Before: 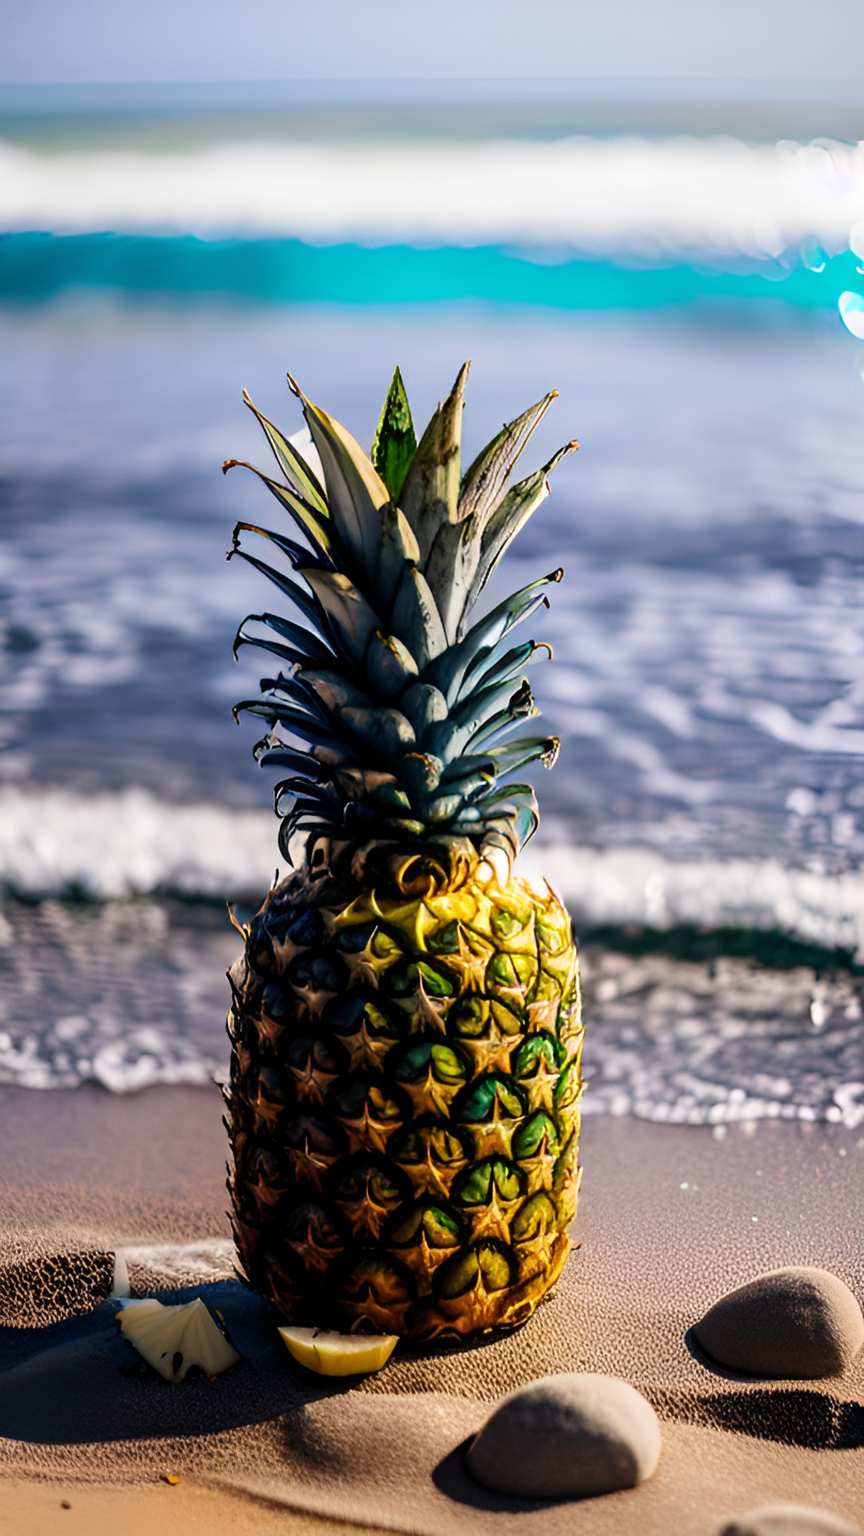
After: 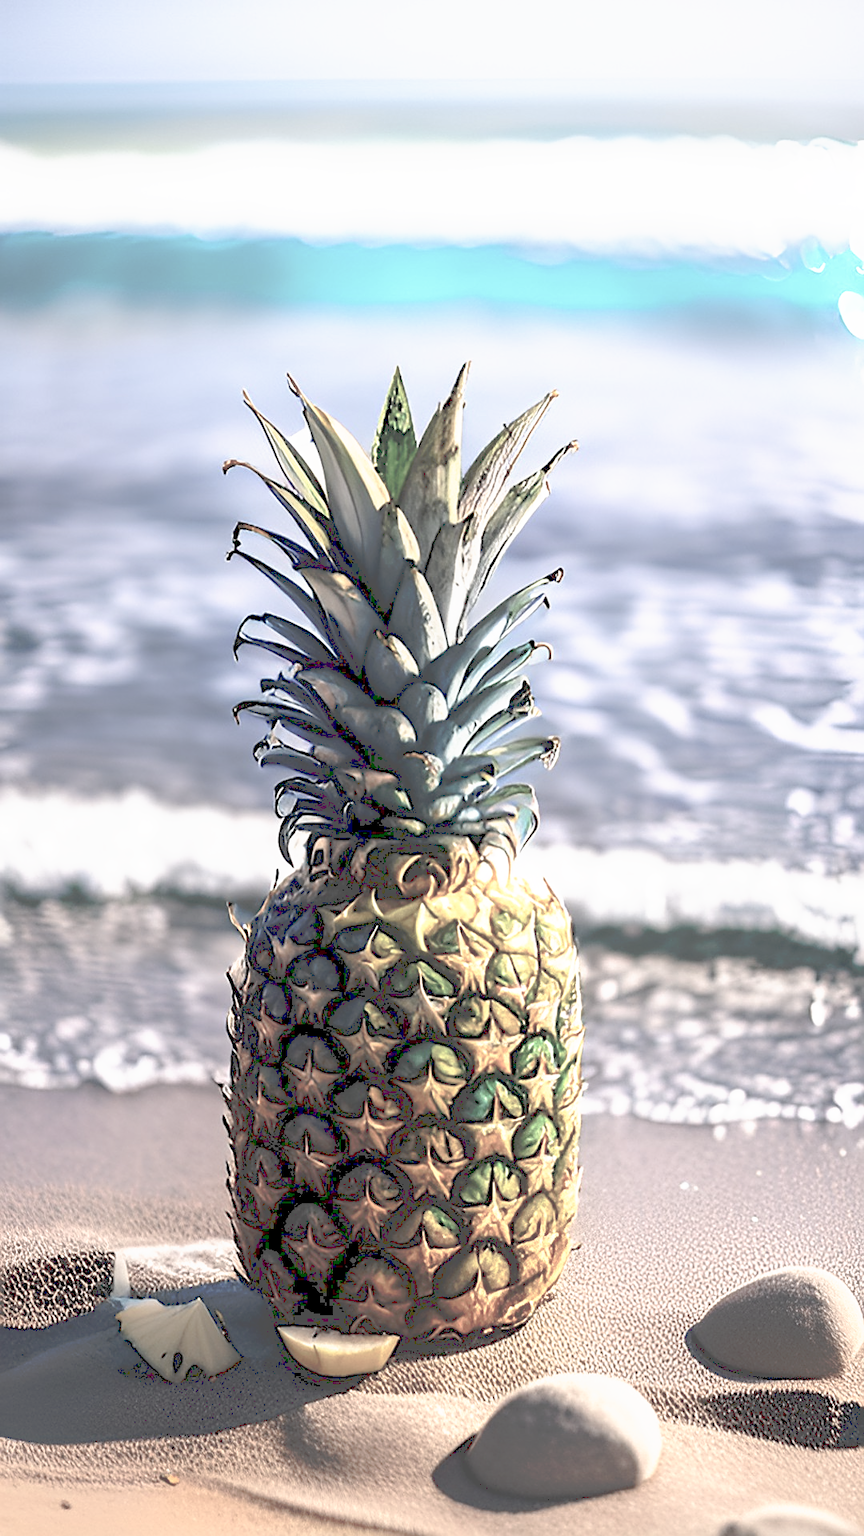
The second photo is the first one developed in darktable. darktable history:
sharpen: on, module defaults
color balance: input saturation 100.43%, contrast fulcrum 14.22%, output saturation 70.41%
tone curve: curves: ch0 [(0, 0) (0.003, 0.326) (0.011, 0.332) (0.025, 0.352) (0.044, 0.378) (0.069, 0.4) (0.1, 0.416) (0.136, 0.432) (0.177, 0.468) (0.224, 0.509) (0.277, 0.554) (0.335, 0.6) (0.399, 0.642) (0.468, 0.693) (0.543, 0.753) (0.623, 0.818) (0.709, 0.897) (0.801, 0.974) (0.898, 0.991) (1, 1)], preserve colors none
